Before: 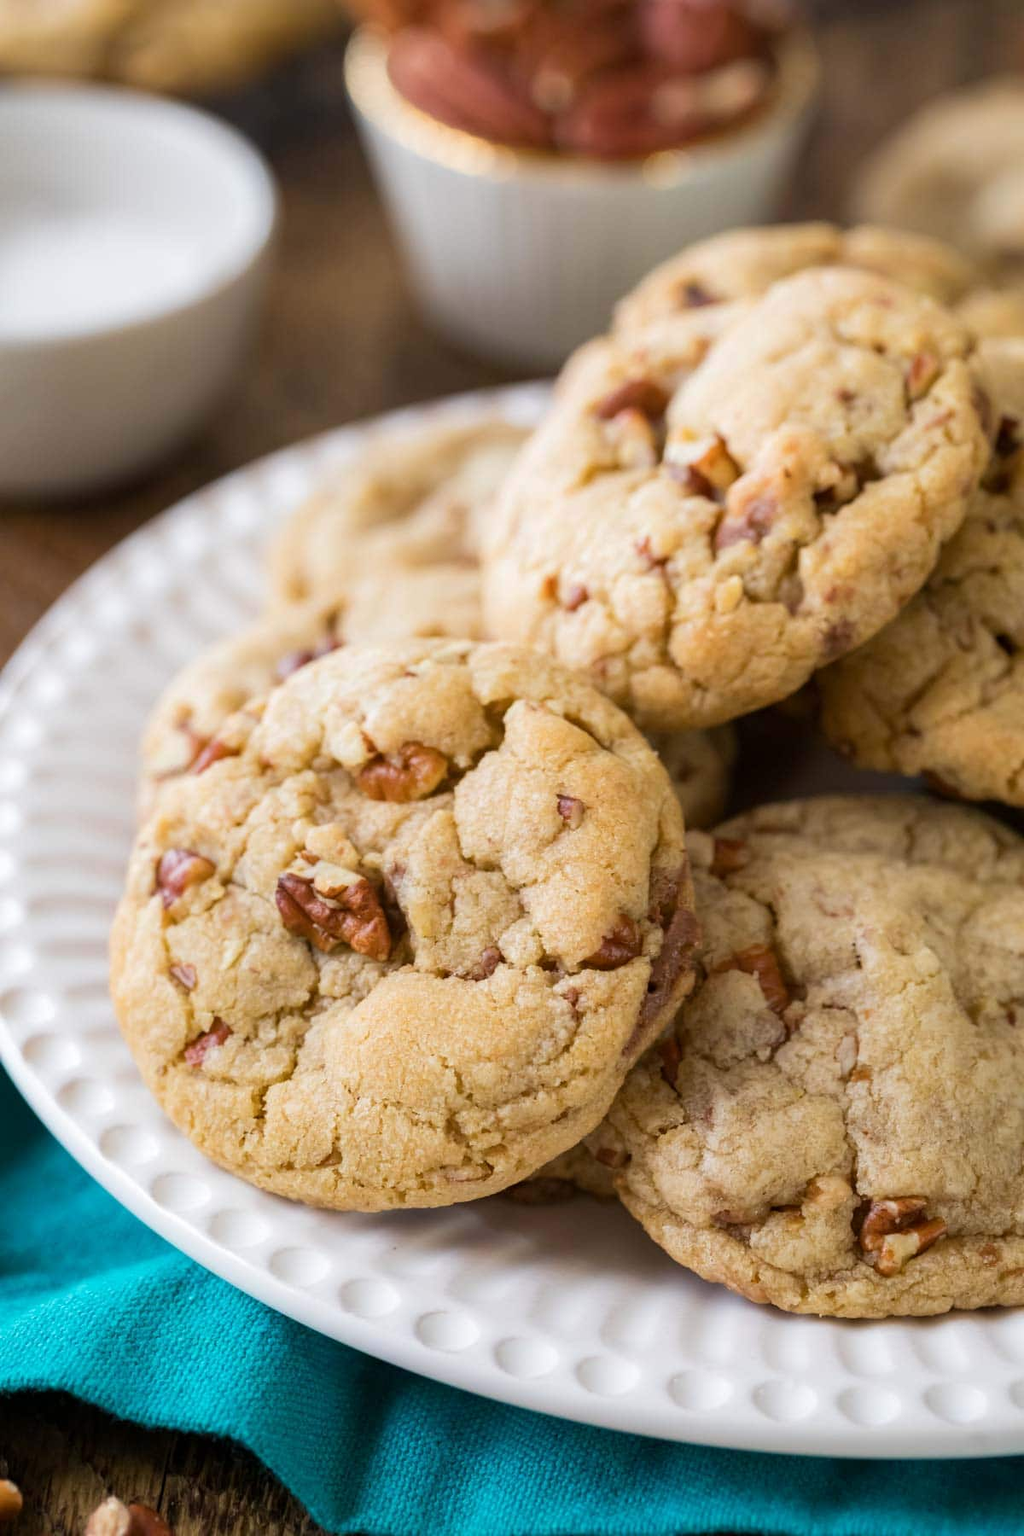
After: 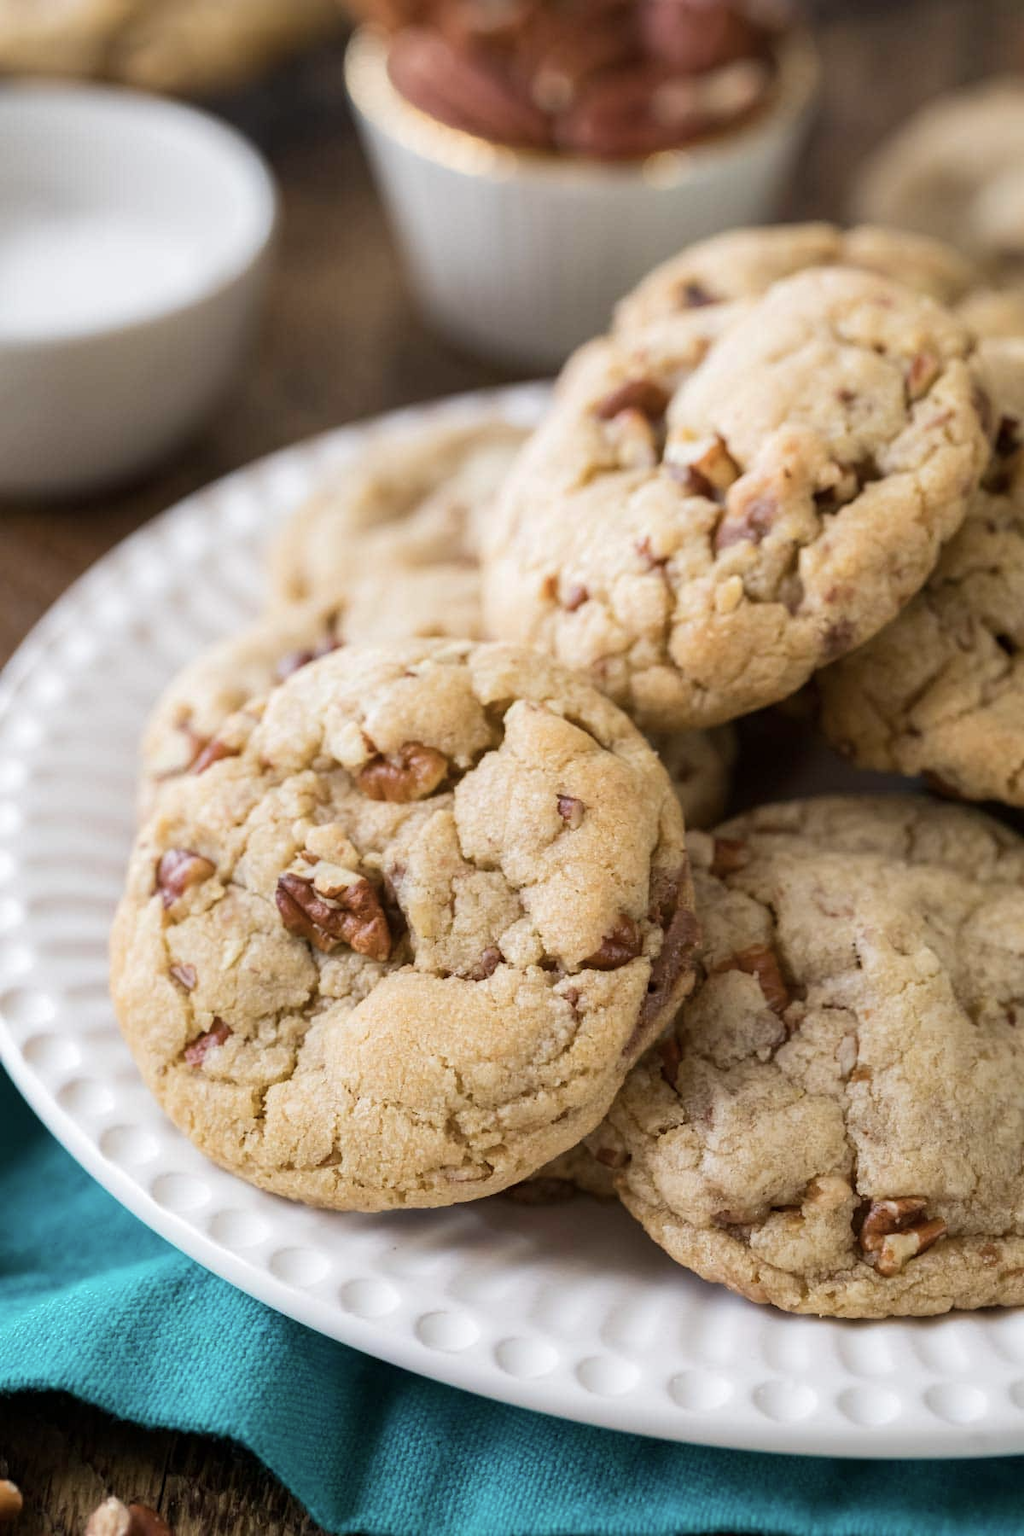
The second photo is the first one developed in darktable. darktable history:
contrast brightness saturation: contrast 0.061, brightness -0.011, saturation -0.216
